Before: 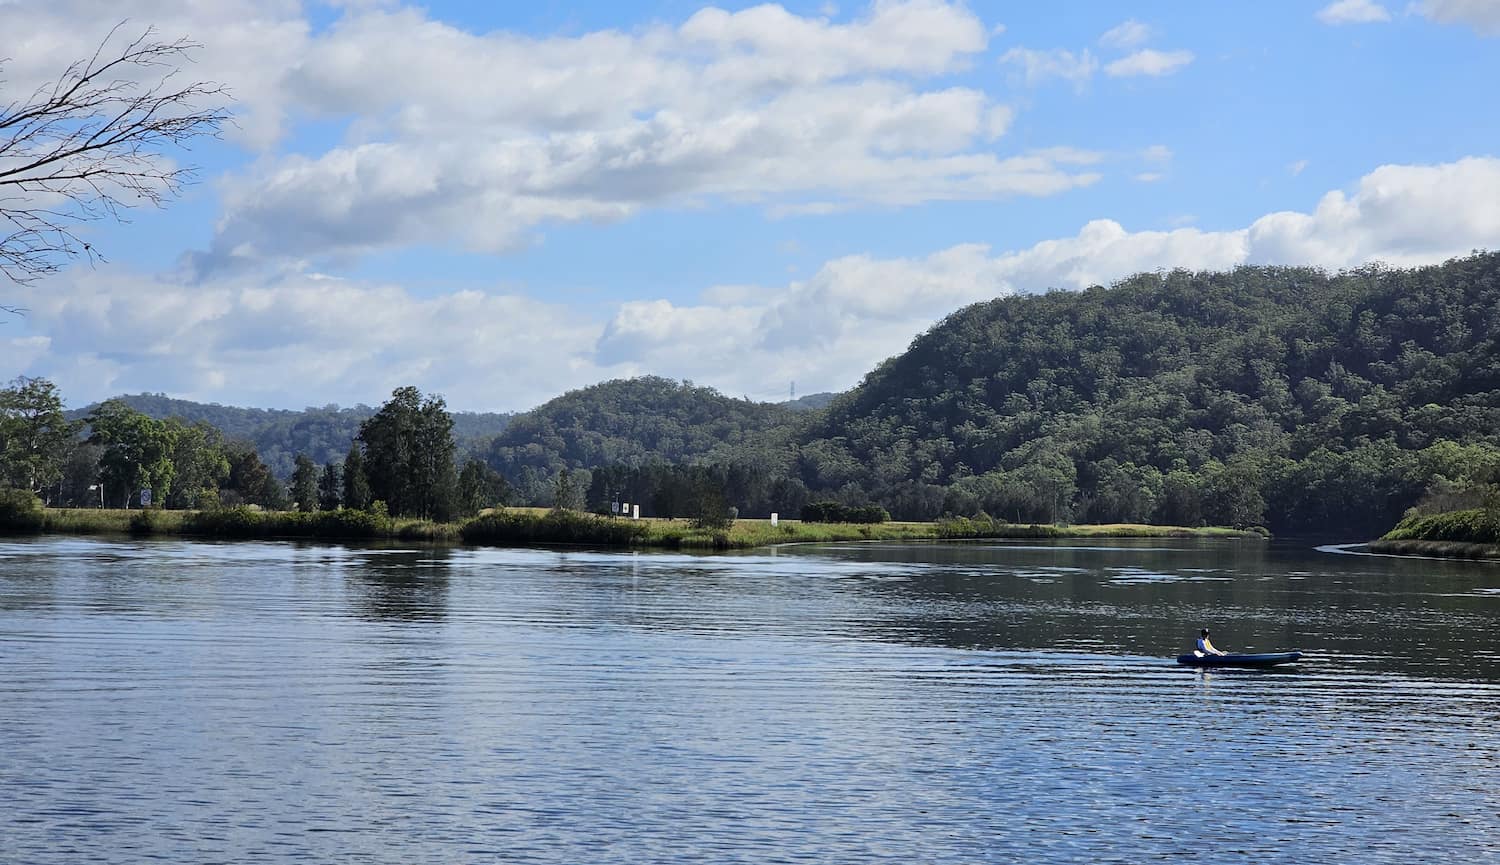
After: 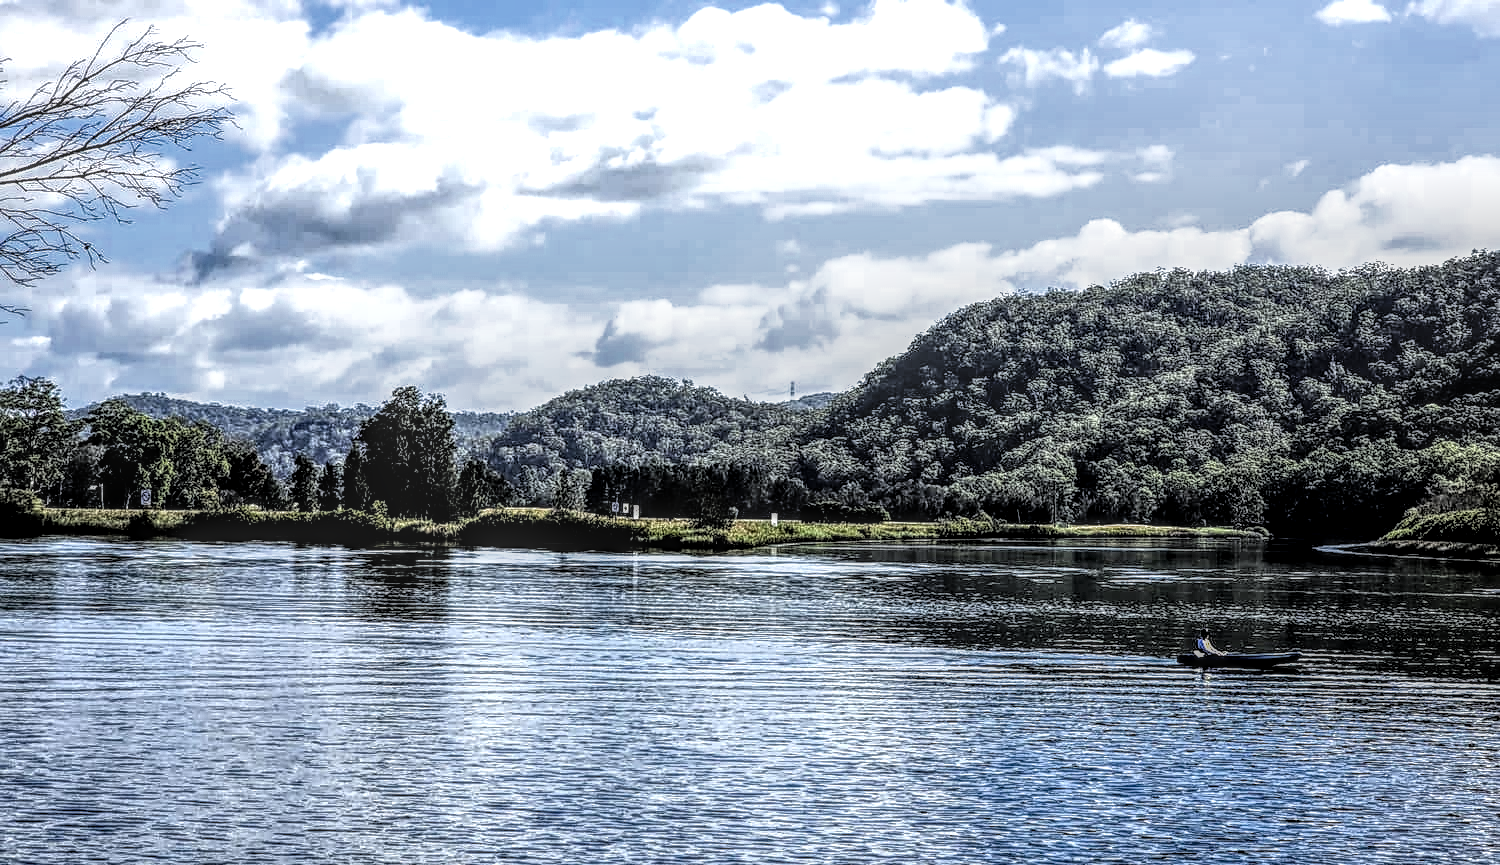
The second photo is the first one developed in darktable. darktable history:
sharpen: radius 1.466, amount 0.394, threshold 1.169
exposure: exposure 0 EV, compensate highlight preservation false
filmic rgb: black relative exposure -8.24 EV, white relative exposure 2.2 EV, hardness 7.06, latitude 85.38%, contrast 1.708, highlights saturation mix -4.44%, shadows ↔ highlights balance -2.94%
local contrast: highlights 2%, shadows 2%, detail 300%, midtone range 0.298
